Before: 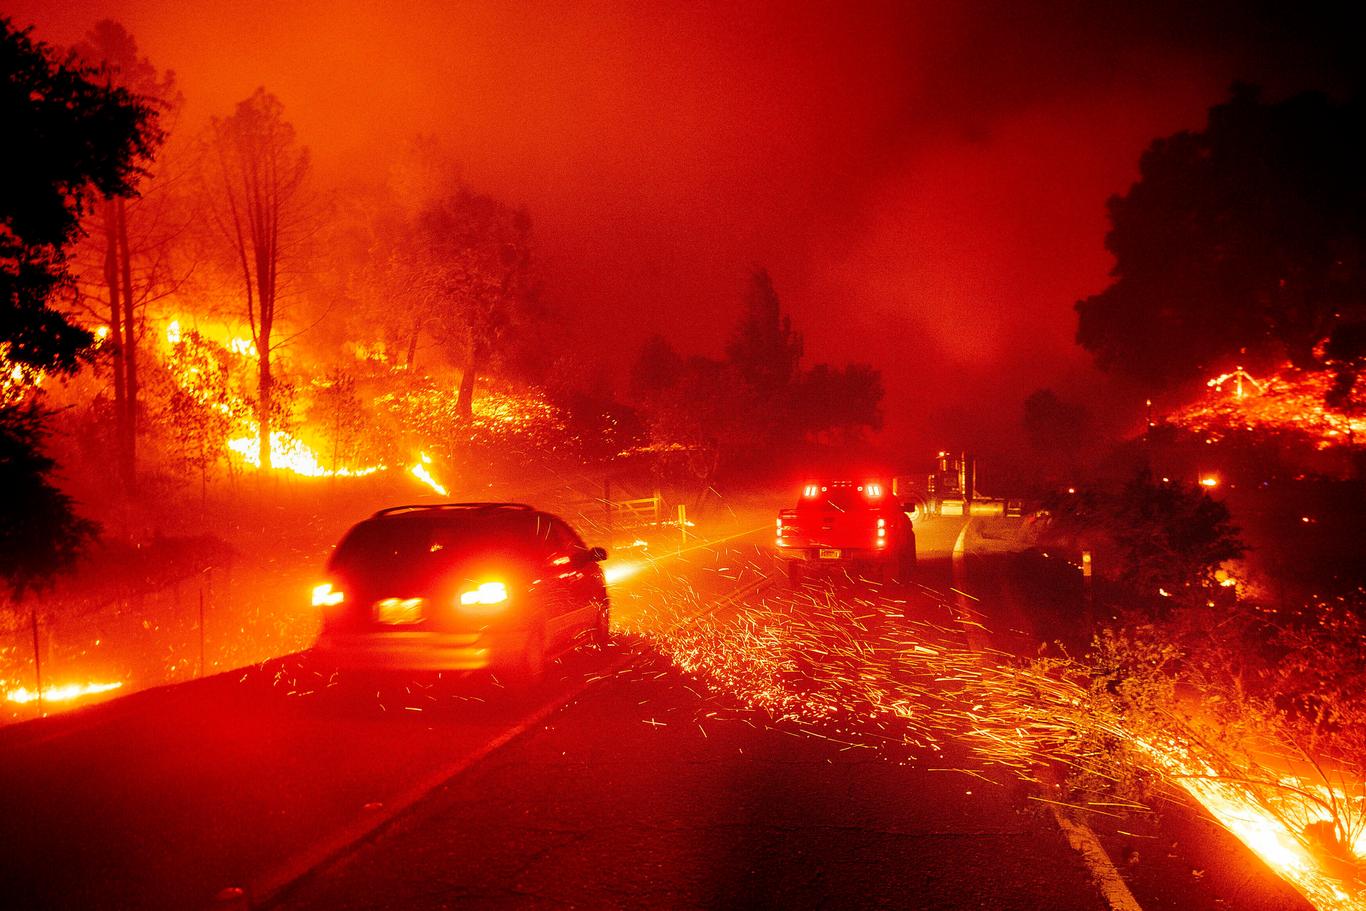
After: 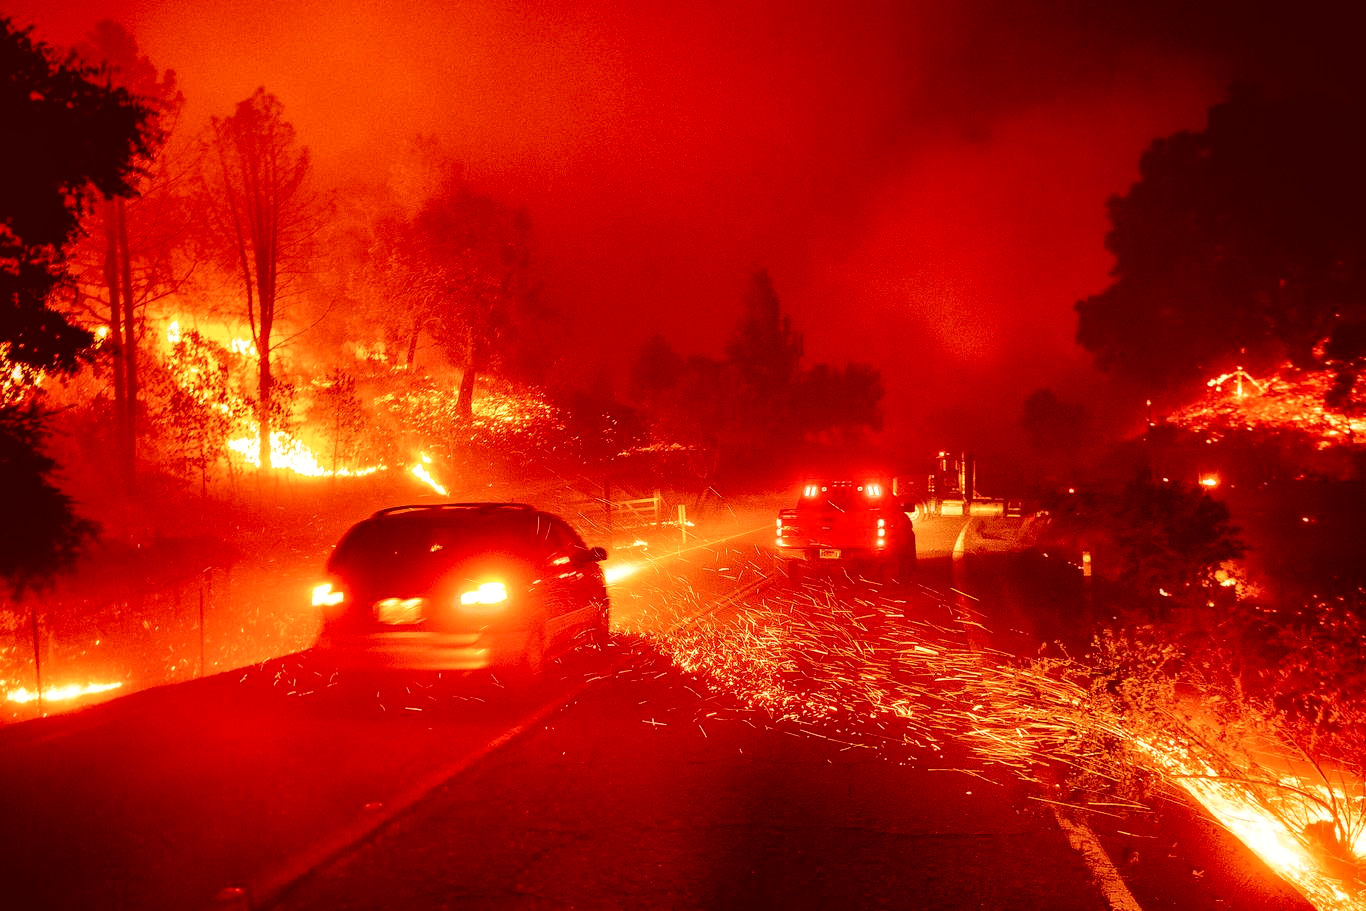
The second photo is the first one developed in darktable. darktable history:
color correction: highlights a* 9.25, highlights b* 8.93, shadows a* 39.27, shadows b* 39.67, saturation 0.797
local contrast: detail 130%
